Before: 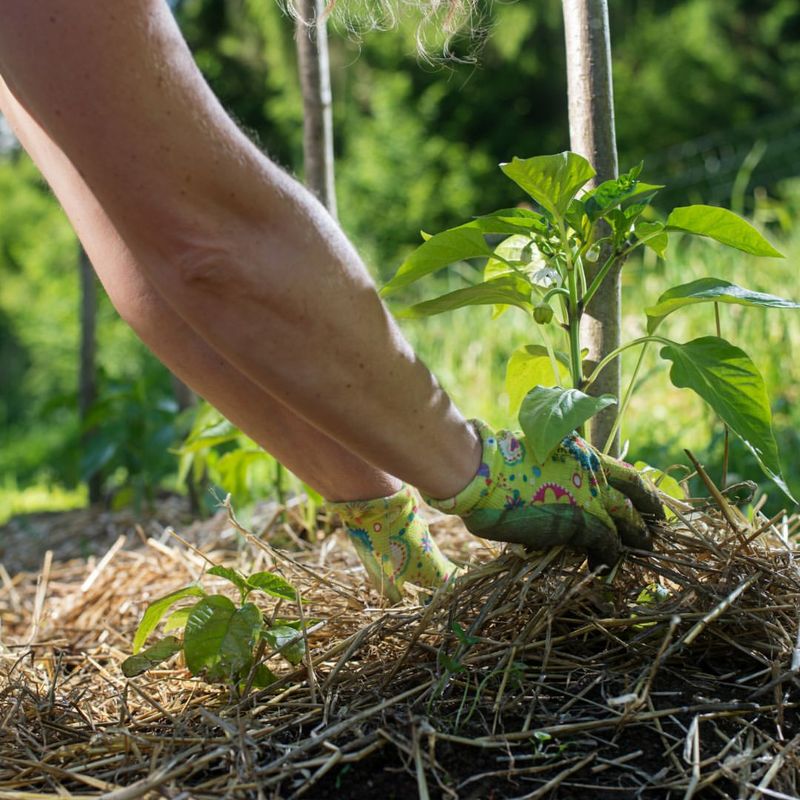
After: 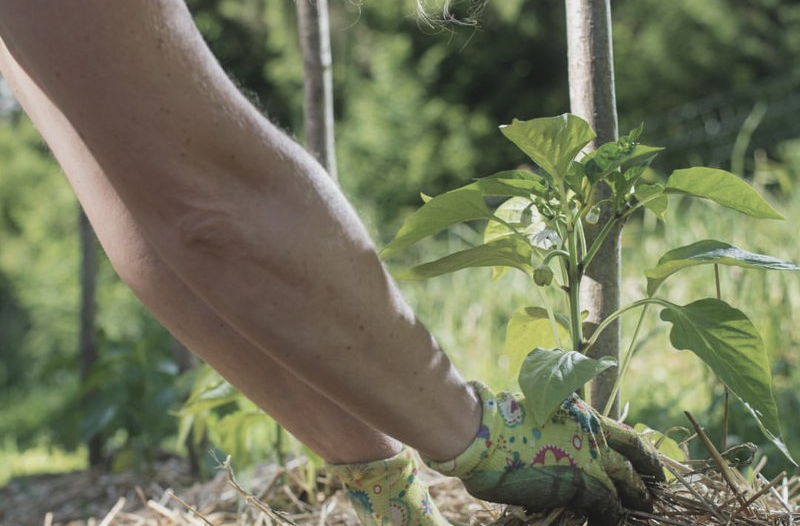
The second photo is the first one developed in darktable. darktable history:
crop and rotate: top 4.821%, bottom 29.358%
shadows and highlights: low approximation 0.01, soften with gaussian
contrast brightness saturation: contrast -0.255, saturation -0.449
levels: white 99.94%, levels [0.062, 0.494, 0.925]
